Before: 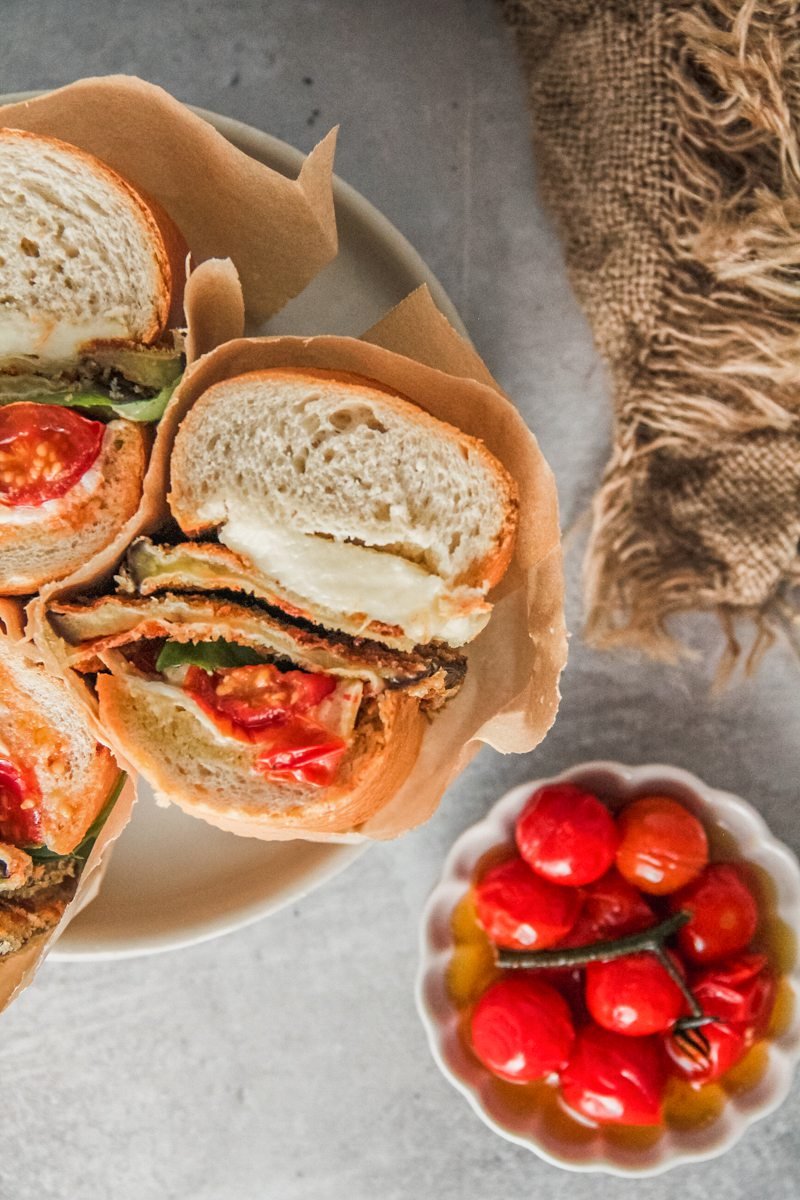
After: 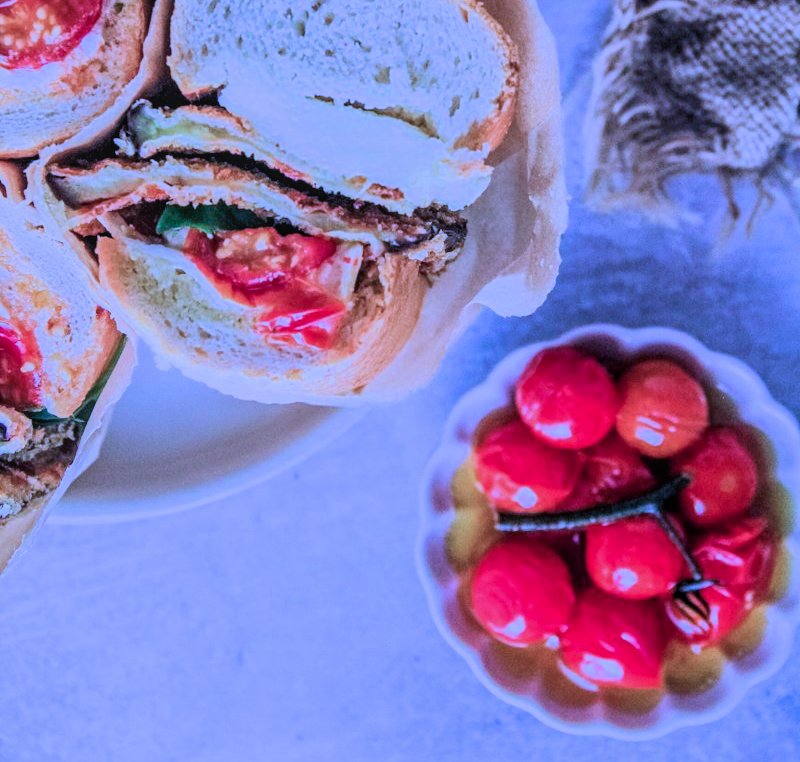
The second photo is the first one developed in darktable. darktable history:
local contrast: detail 110%
crop and rotate: top 36.435%
filmic rgb: black relative exposure -16 EV, white relative exposure 6.29 EV, hardness 5.1, contrast 1.35
color calibration: output R [0.948, 0.091, -0.04, 0], output G [-0.3, 1.384, -0.085, 0], output B [-0.108, 0.061, 1.08, 0], illuminant as shot in camera, x 0.484, y 0.43, temperature 2405.29 K
